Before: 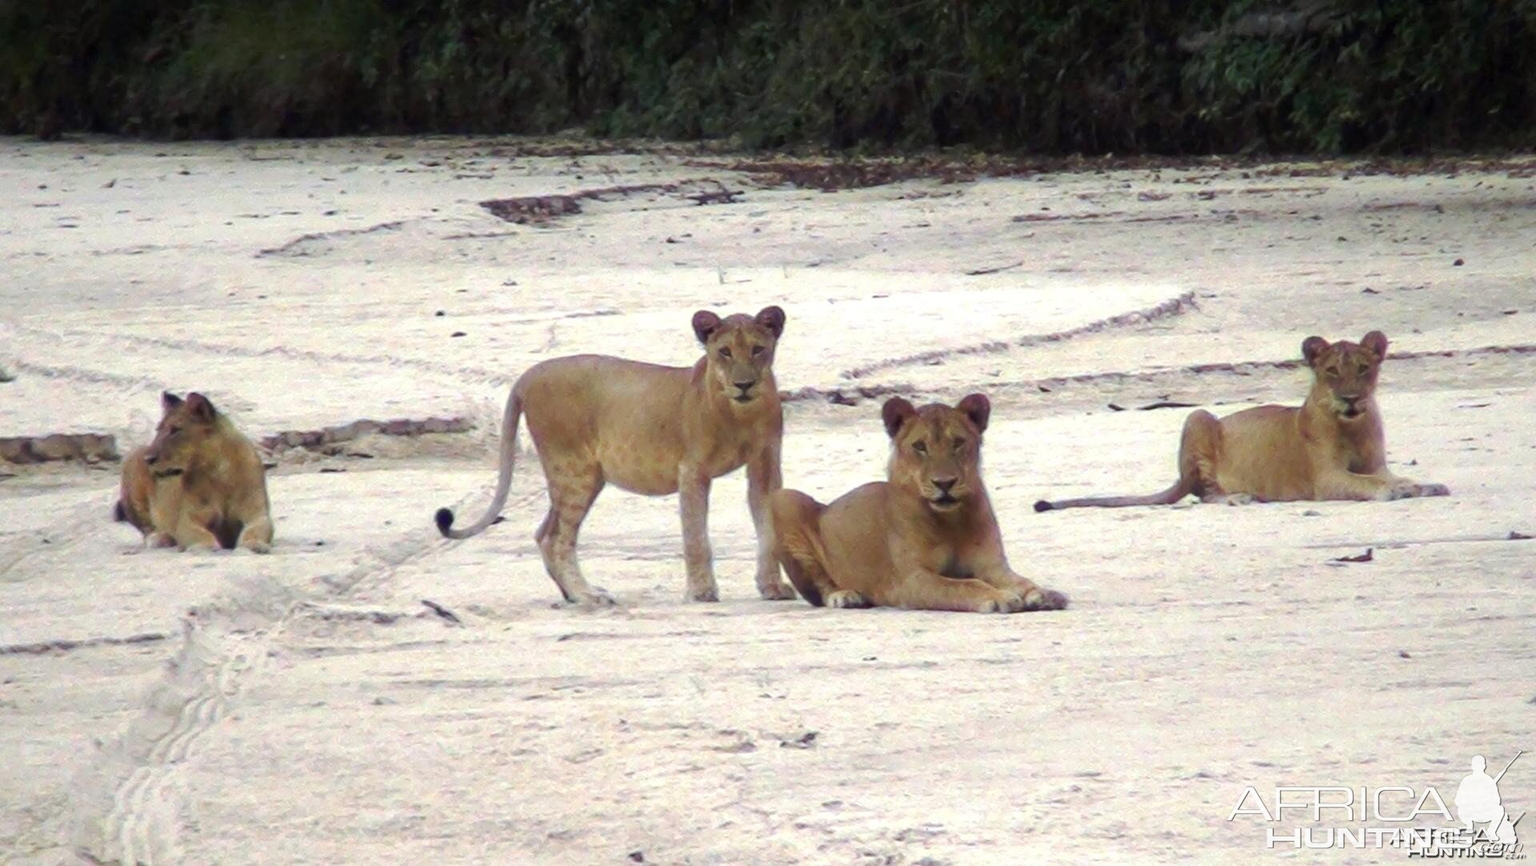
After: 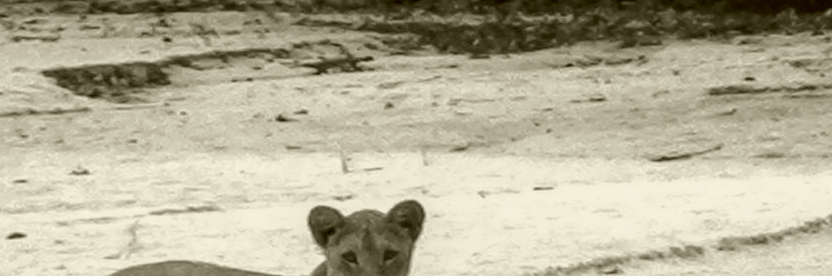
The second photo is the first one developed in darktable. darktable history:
crop: left 29.029%, top 16.848%, right 26.85%, bottom 57.537%
local contrast: detail 130%
color correction: highlights a* -1.37, highlights b* 10.58, shadows a* 0.456, shadows b* 19.18
color calibration: output gray [0.22, 0.42, 0.37, 0], x 0.328, y 0.345, temperature 5609.28 K
exposure: black level correction 0.001, exposure -0.122 EV, compensate highlight preservation false
